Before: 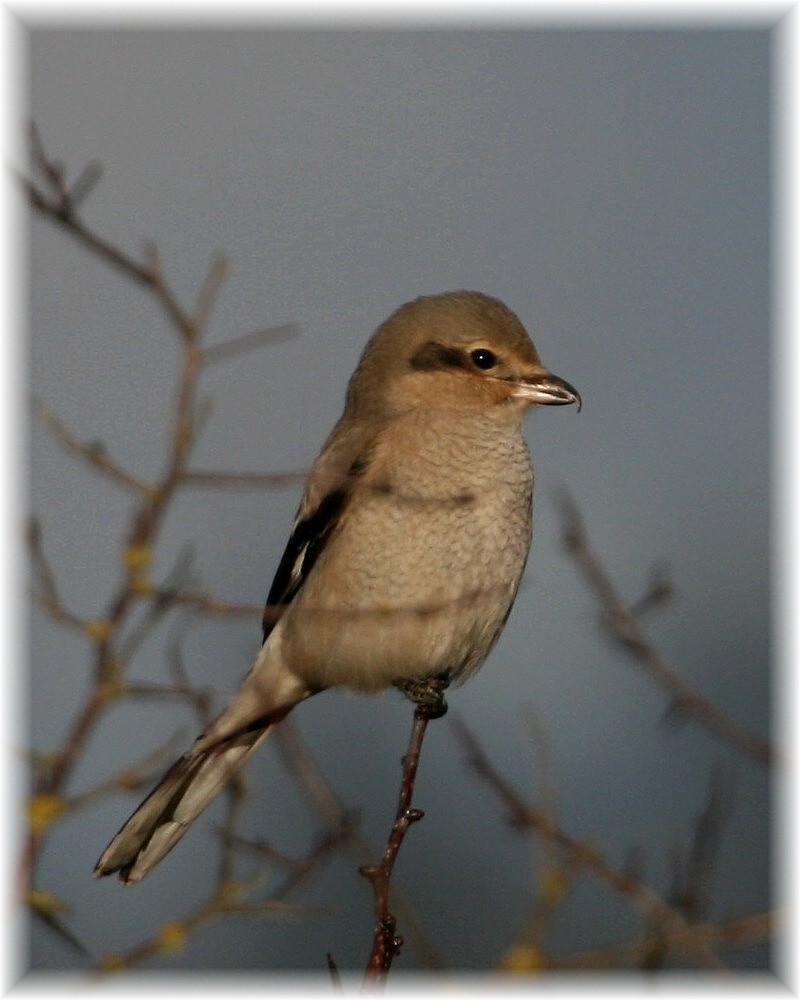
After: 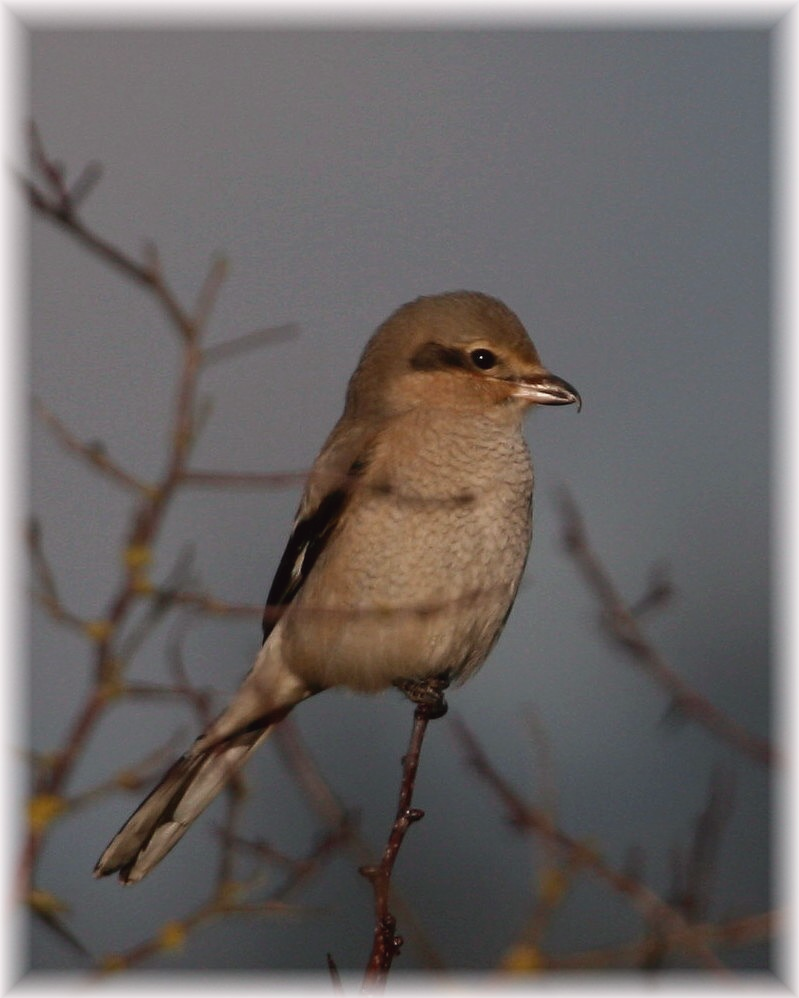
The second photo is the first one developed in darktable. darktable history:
crop: top 0.059%, bottom 0.099%
tone curve: curves: ch0 [(0, 0.029) (0.253, 0.237) (1, 0.945)]; ch1 [(0, 0) (0.401, 0.42) (0.442, 0.47) (0.492, 0.498) (0.511, 0.523) (0.557, 0.565) (0.66, 0.683) (1, 1)]; ch2 [(0, 0) (0.394, 0.413) (0.5, 0.5) (0.578, 0.568) (1, 1)], color space Lab, independent channels, preserve colors none
